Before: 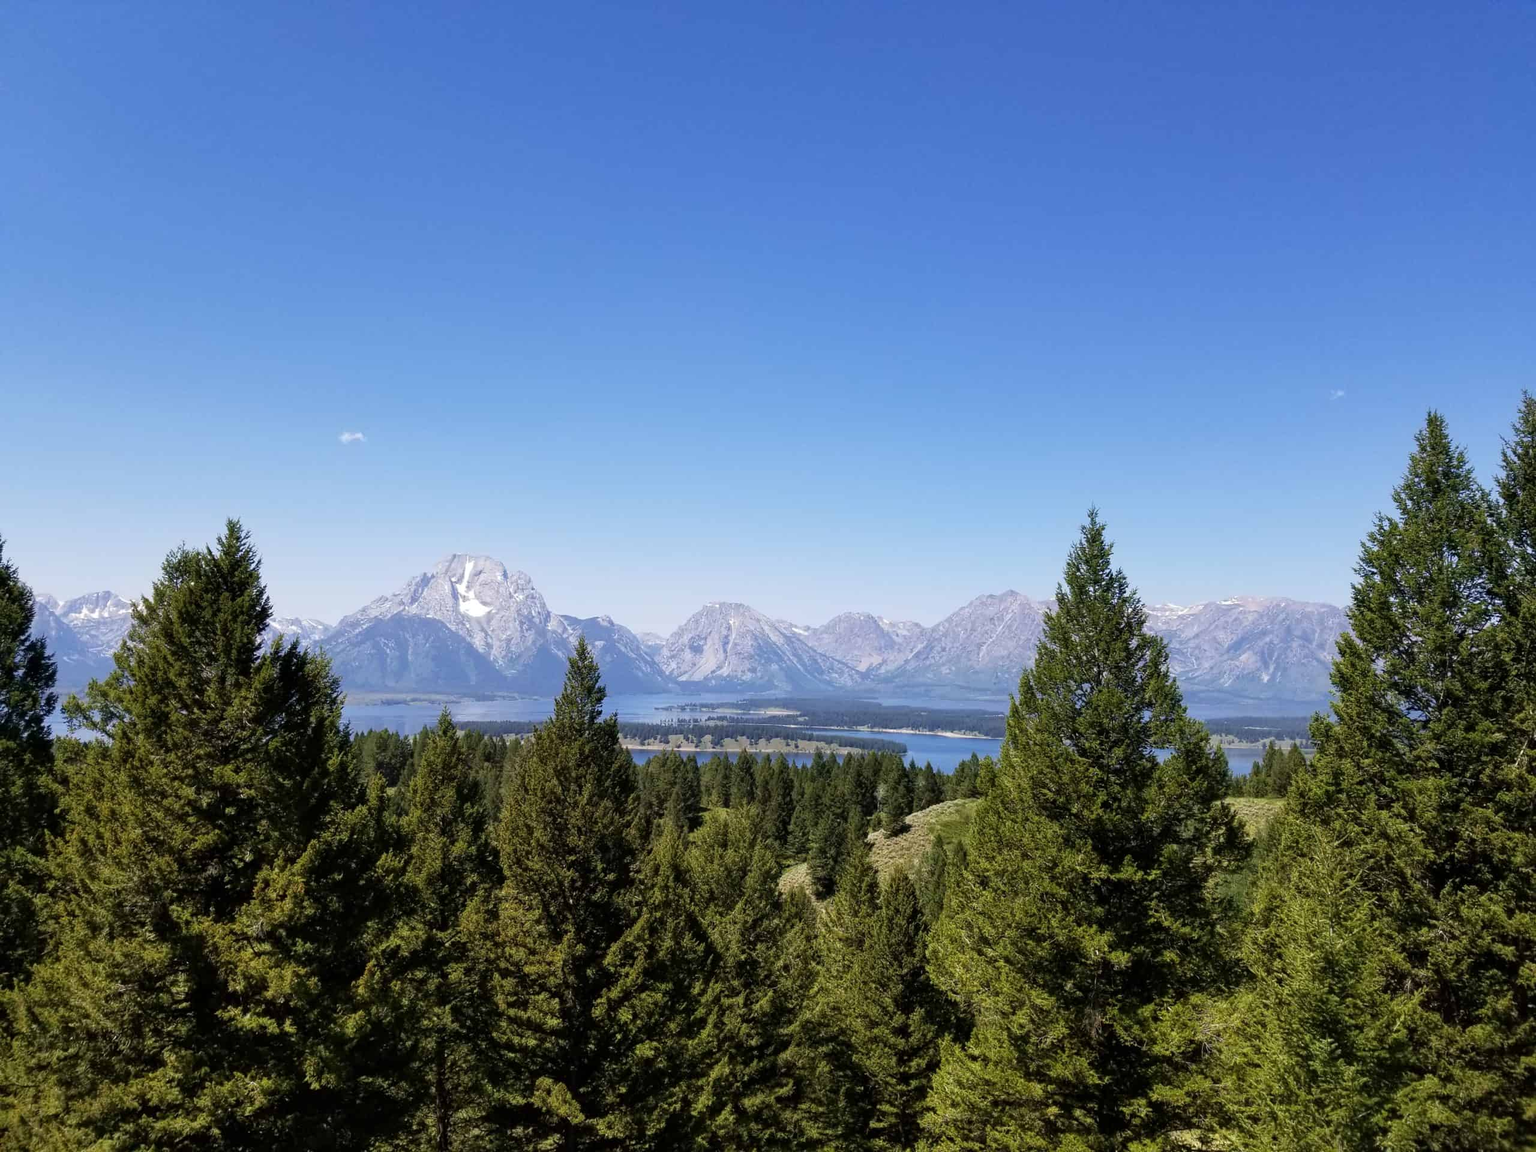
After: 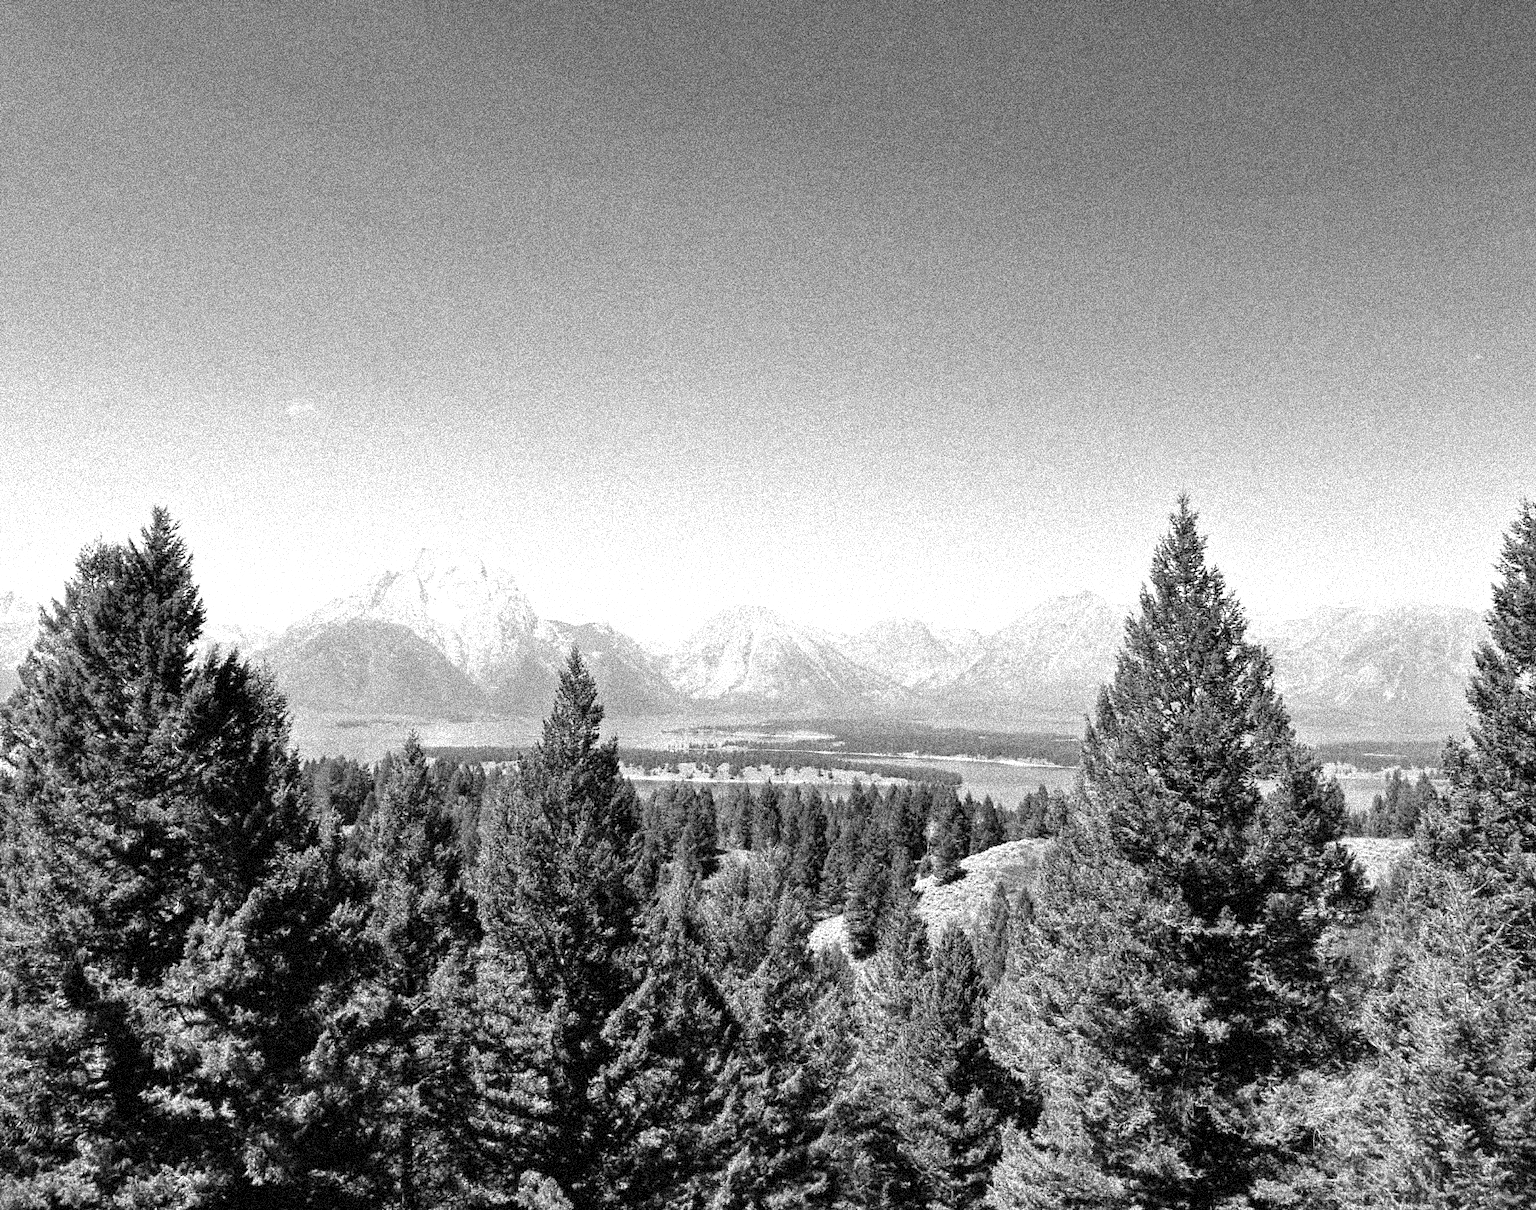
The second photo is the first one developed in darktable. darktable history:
exposure: black level correction 0.001, exposure 1.398 EV, compensate exposure bias true, compensate highlight preservation false
crop: left 6.446%, top 8.188%, right 9.538%, bottom 3.548%
grain: coarseness 3.75 ISO, strength 100%, mid-tones bias 0%
white balance: red 1.05, blue 1.072
color balance rgb: linear chroma grading › global chroma 33.4%
tone curve: curves: ch0 [(0, 0) (0.058, 0.037) (0.214, 0.183) (0.304, 0.288) (0.561, 0.554) (0.687, 0.677) (0.768, 0.768) (0.858, 0.861) (0.987, 0.945)]; ch1 [(0, 0) (0.172, 0.123) (0.312, 0.296) (0.432, 0.448) (0.471, 0.469) (0.502, 0.5) (0.521, 0.505) (0.565, 0.569) (0.663, 0.663) (0.703, 0.721) (0.857, 0.917) (1, 1)]; ch2 [(0, 0) (0.411, 0.424) (0.485, 0.497) (0.502, 0.5) (0.517, 0.511) (0.556, 0.562) (0.626, 0.594) (0.709, 0.661) (1, 1)], color space Lab, independent channels, preserve colors none
color correction: saturation 1.1
monochrome: a -4.13, b 5.16, size 1
